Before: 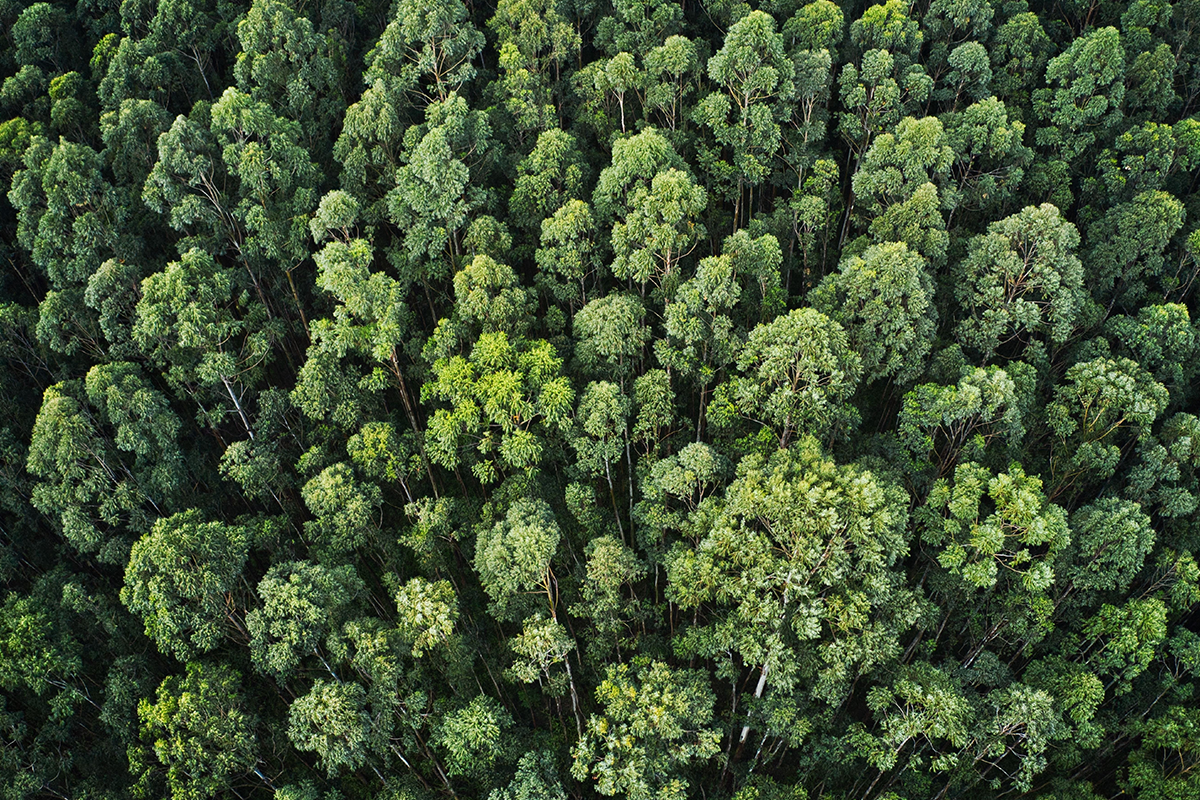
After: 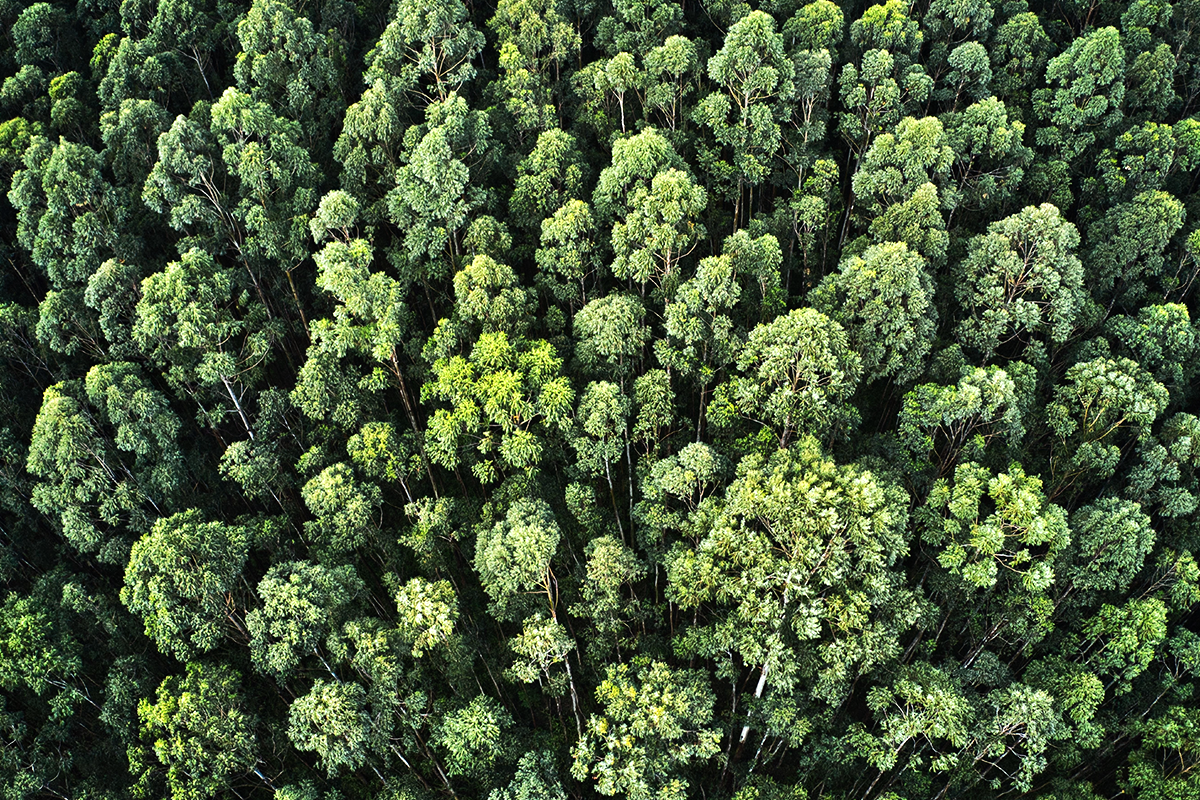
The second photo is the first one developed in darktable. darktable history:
shadows and highlights: soften with gaussian
tone equalizer: -8 EV -0.75 EV, -7 EV -0.7 EV, -6 EV -0.6 EV, -5 EV -0.4 EV, -3 EV 0.4 EV, -2 EV 0.6 EV, -1 EV 0.7 EV, +0 EV 0.75 EV, edges refinement/feathering 500, mask exposure compensation -1.57 EV, preserve details no
